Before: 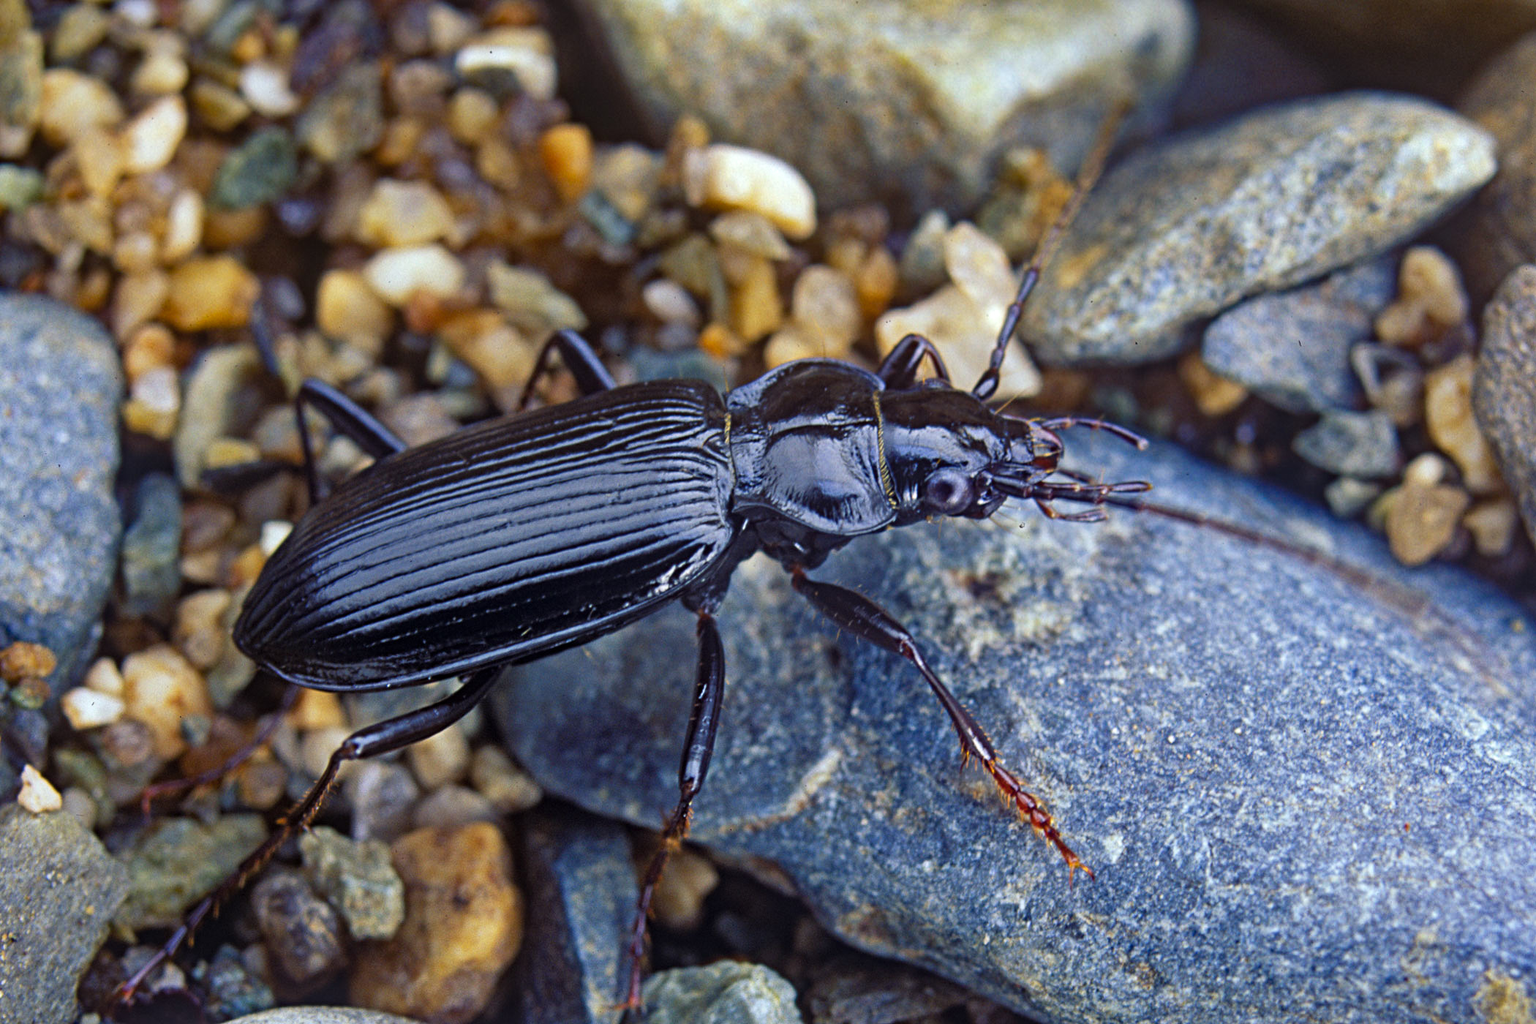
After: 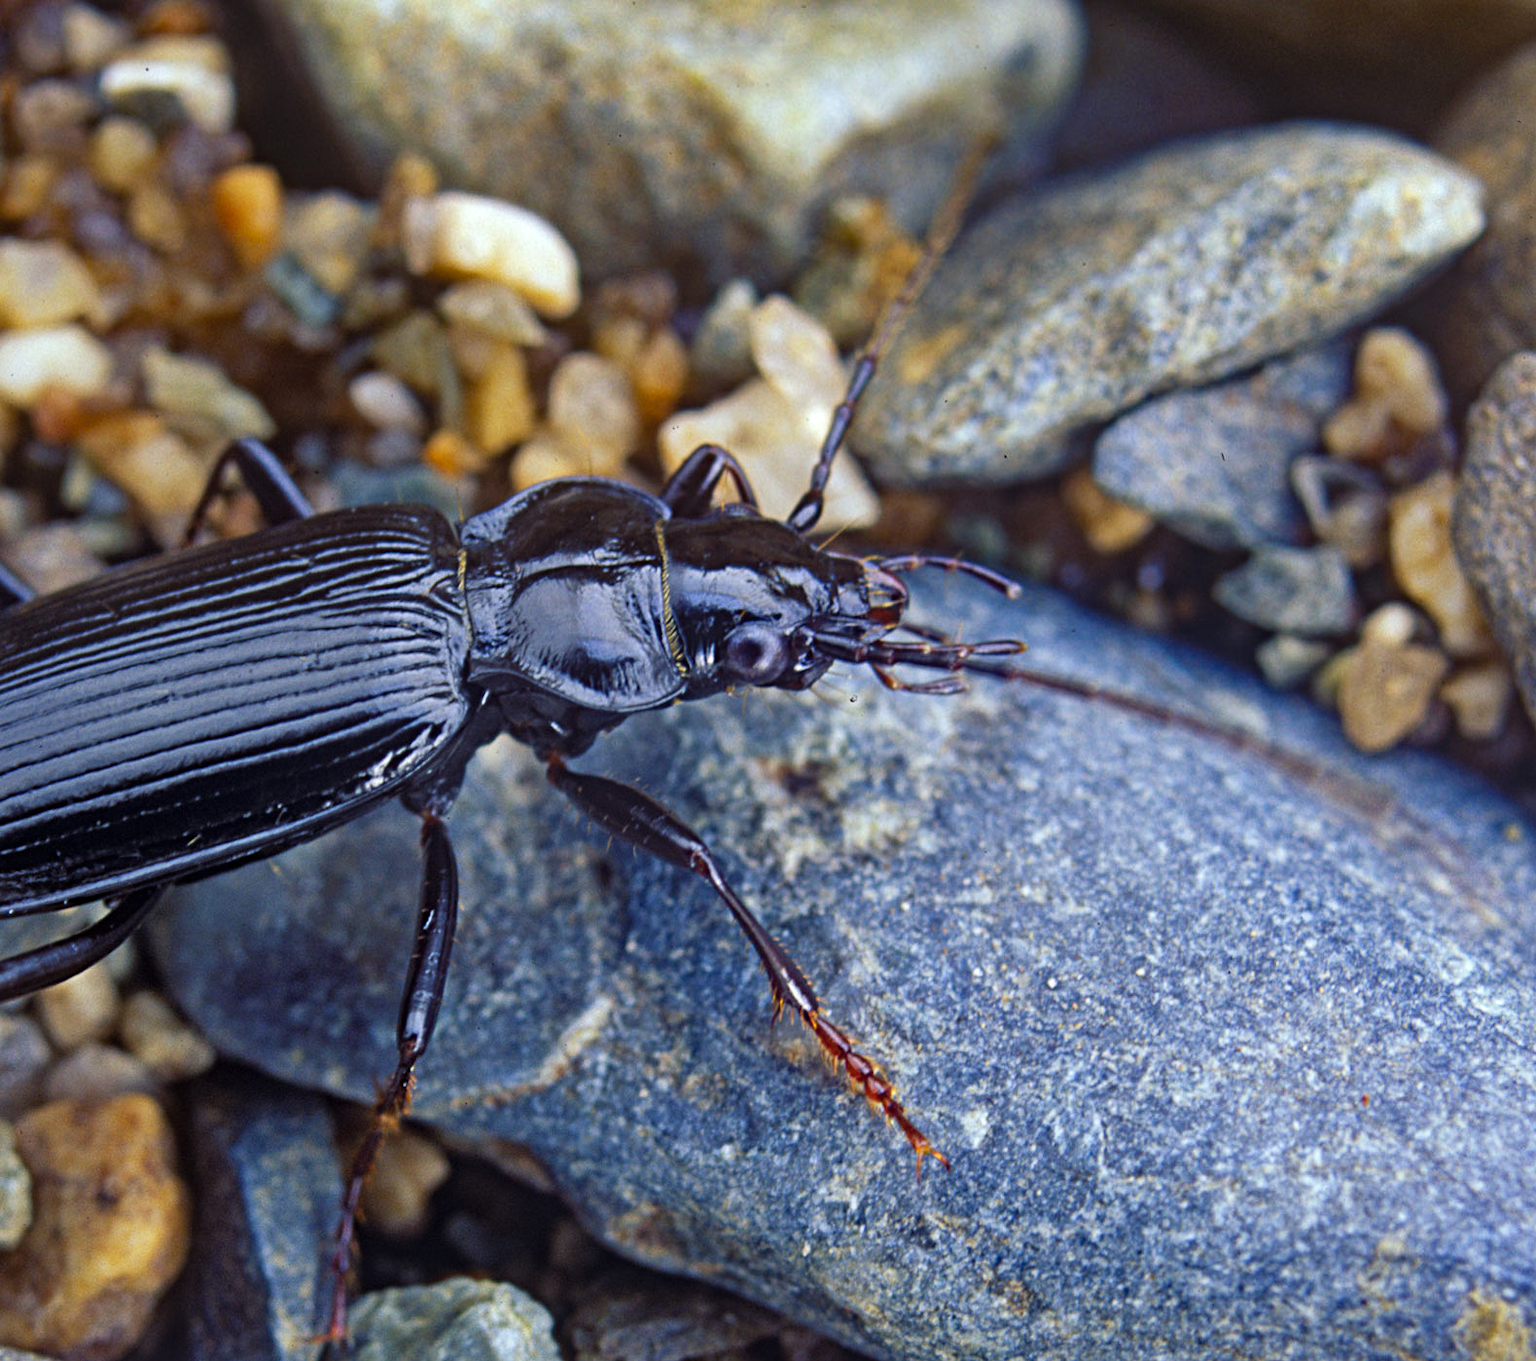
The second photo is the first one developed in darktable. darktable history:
crop and rotate: left 24.8%
